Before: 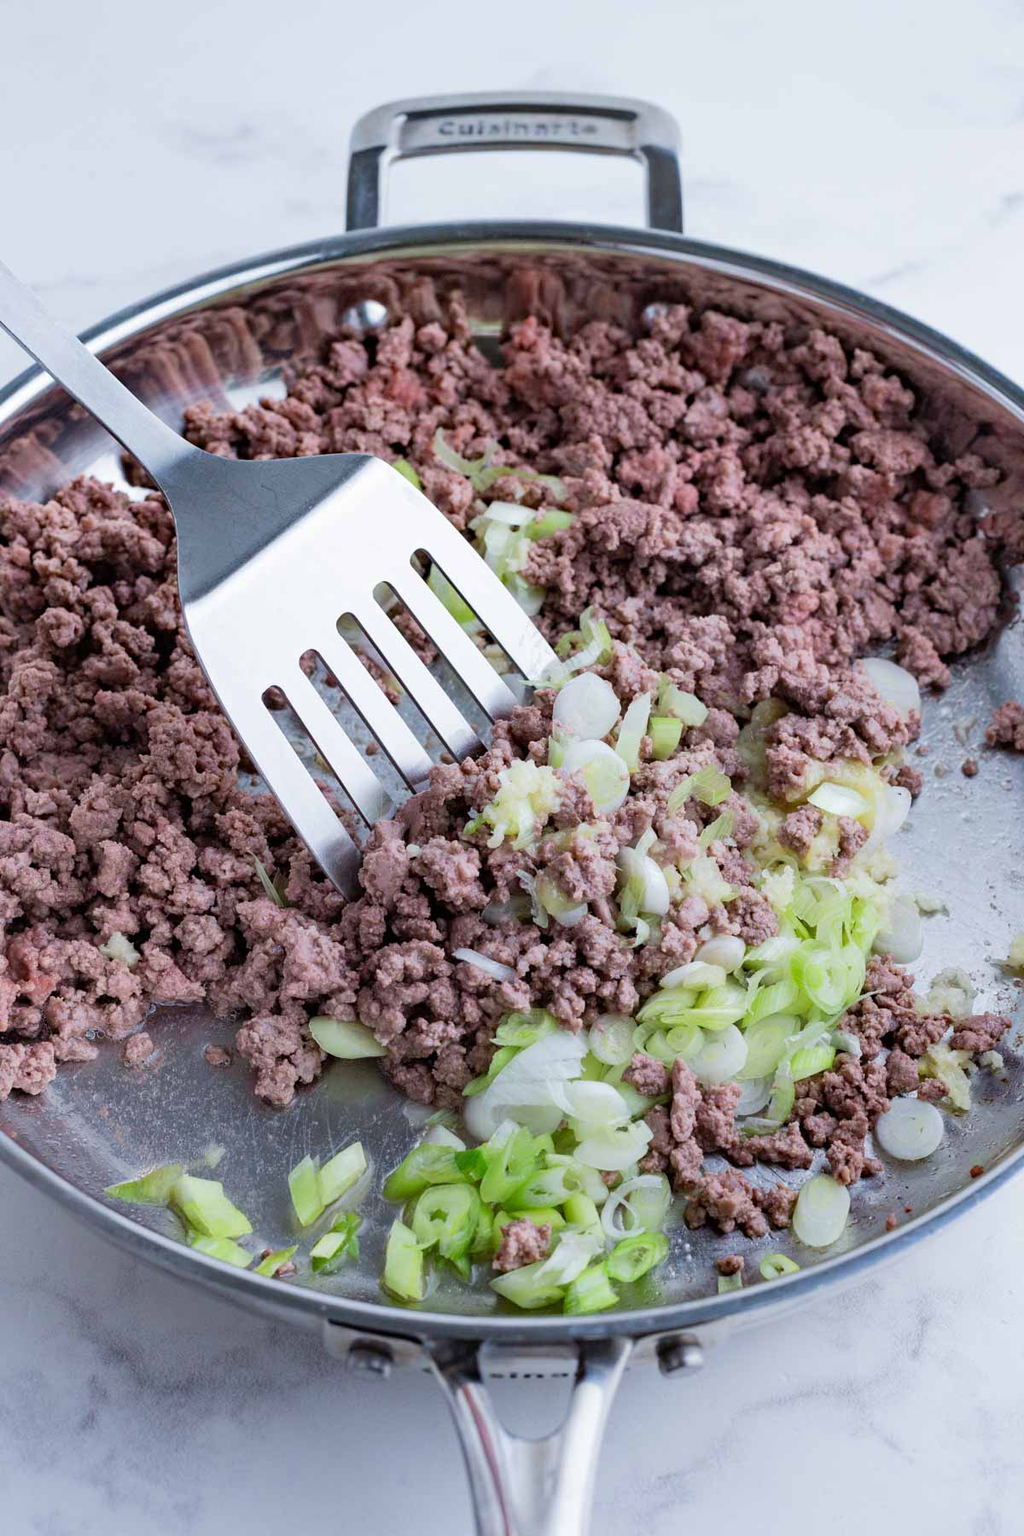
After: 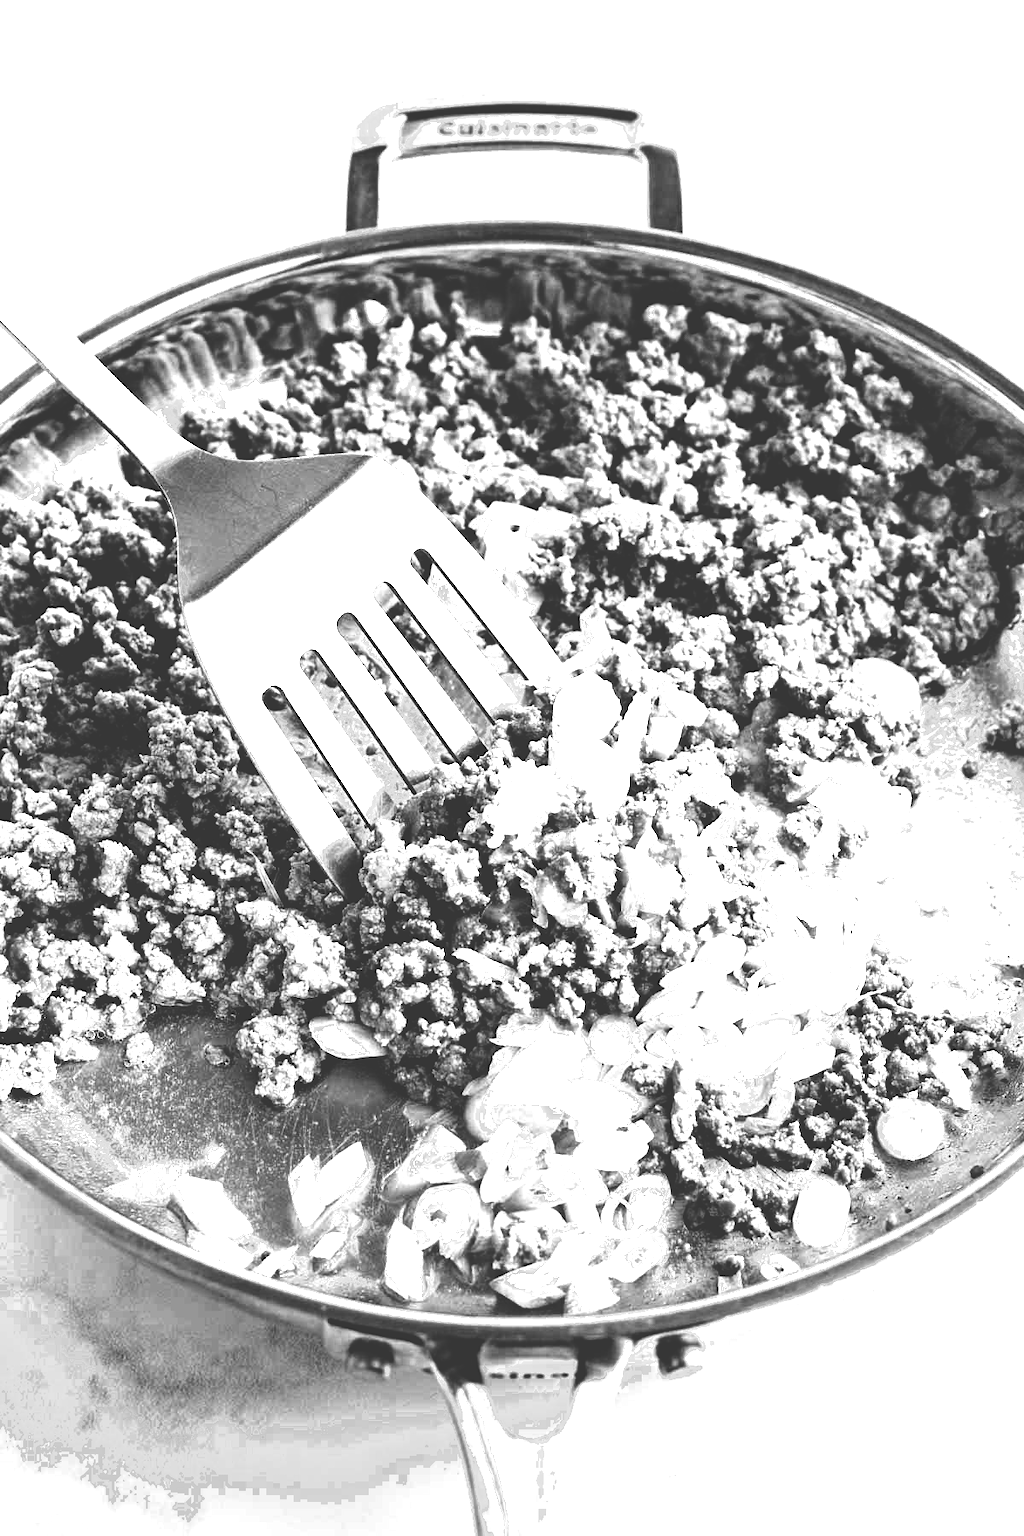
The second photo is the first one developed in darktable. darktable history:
color zones: curves: ch0 [(0.002, 0.593) (0.143, 0.417) (0.285, 0.541) (0.455, 0.289) (0.608, 0.327) (0.727, 0.283) (0.869, 0.571) (1, 0.603)]; ch1 [(0, 0) (0.143, 0) (0.286, 0) (0.429, 0) (0.571, 0) (0.714, 0) (0.857, 0)]
exposure: black level correction 0, exposure 1.457 EV, compensate exposure bias true, compensate highlight preservation false
base curve: curves: ch0 [(0, 0.036) (0.083, 0.04) (0.804, 1)], preserve colors none
